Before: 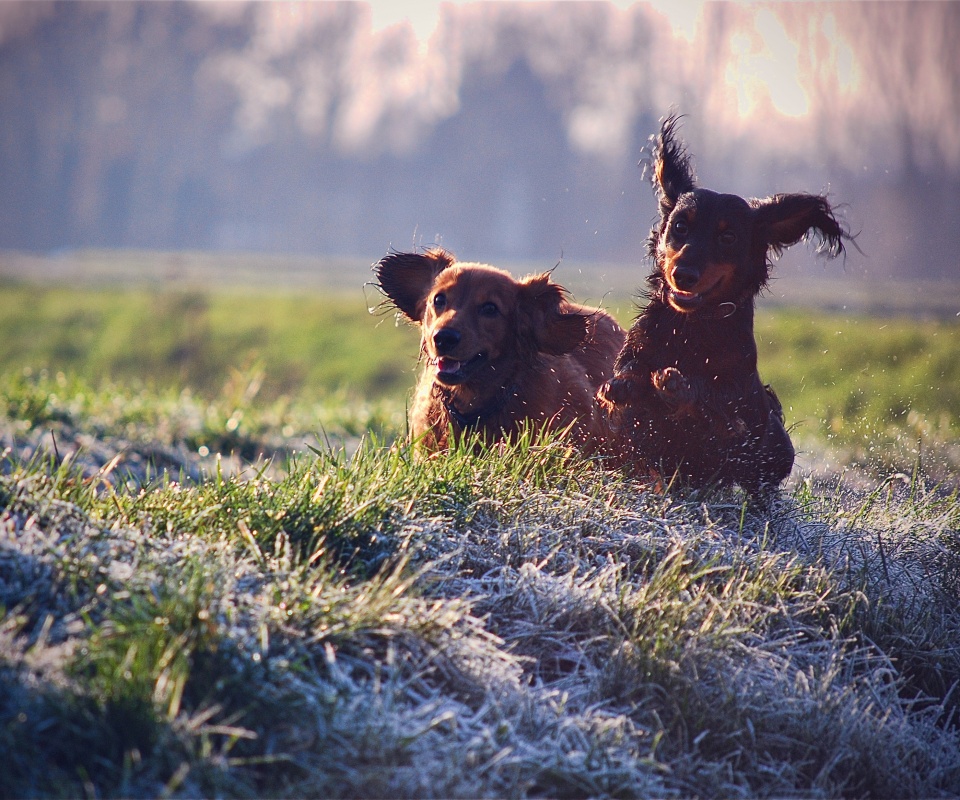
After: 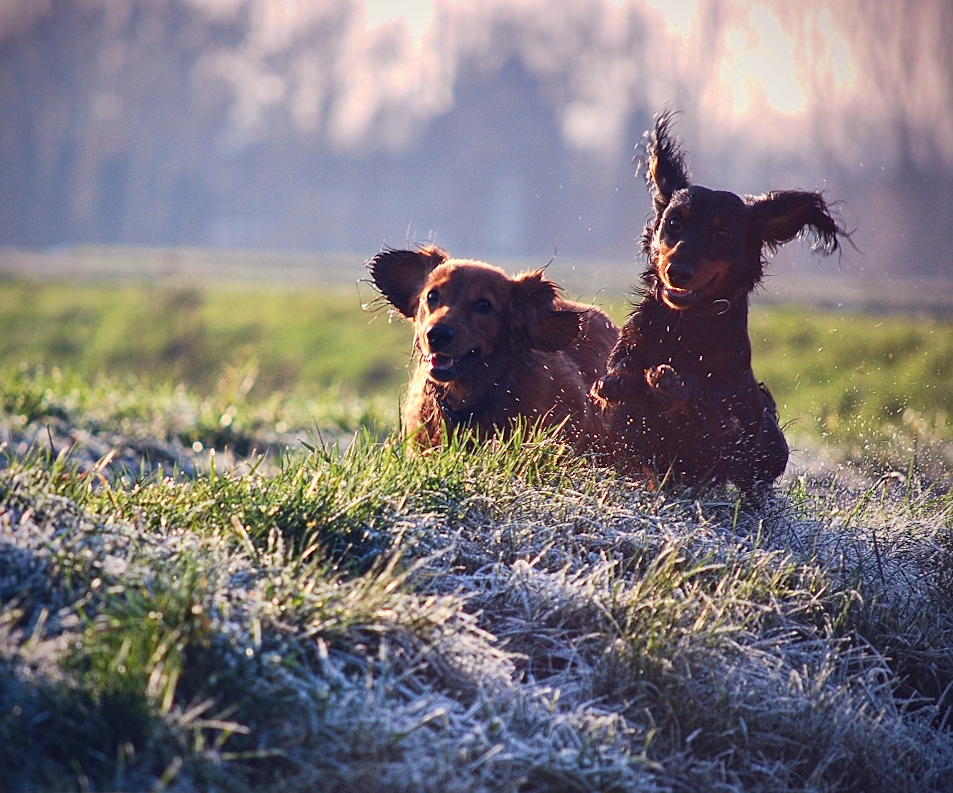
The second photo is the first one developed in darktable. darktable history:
contrast brightness saturation: contrast 0.1, brightness 0.02, saturation 0.02
sharpen: amount 0.2
rotate and perspective: rotation 0.192°, lens shift (horizontal) -0.015, crop left 0.005, crop right 0.996, crop top 0.006, crop bottom 0.99
